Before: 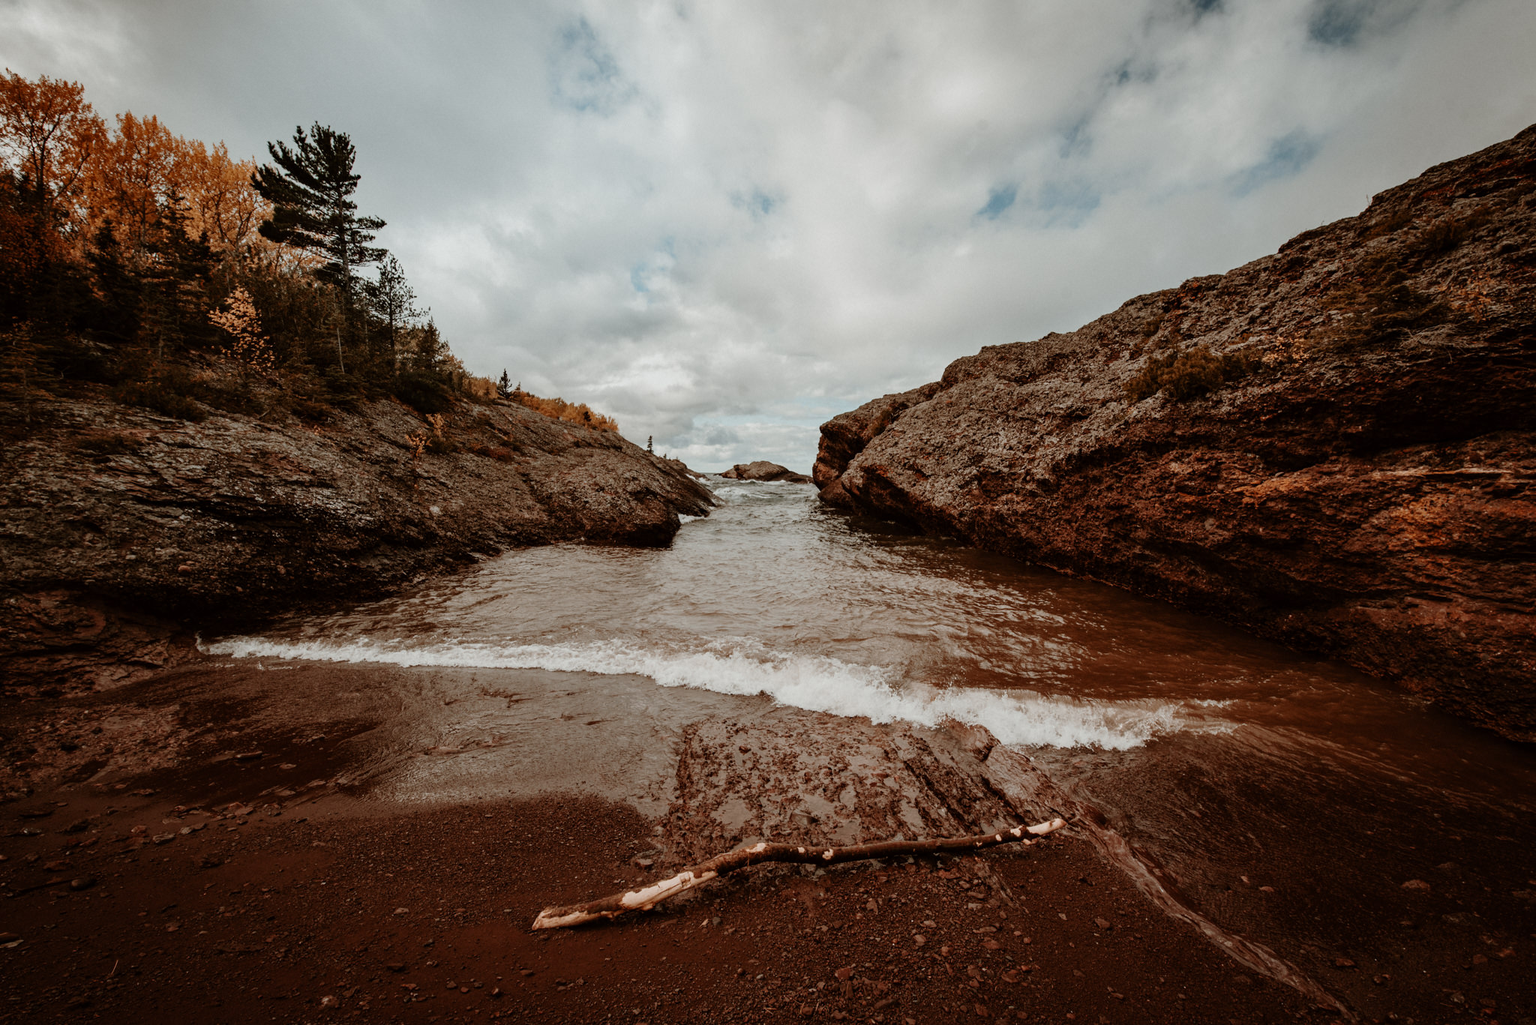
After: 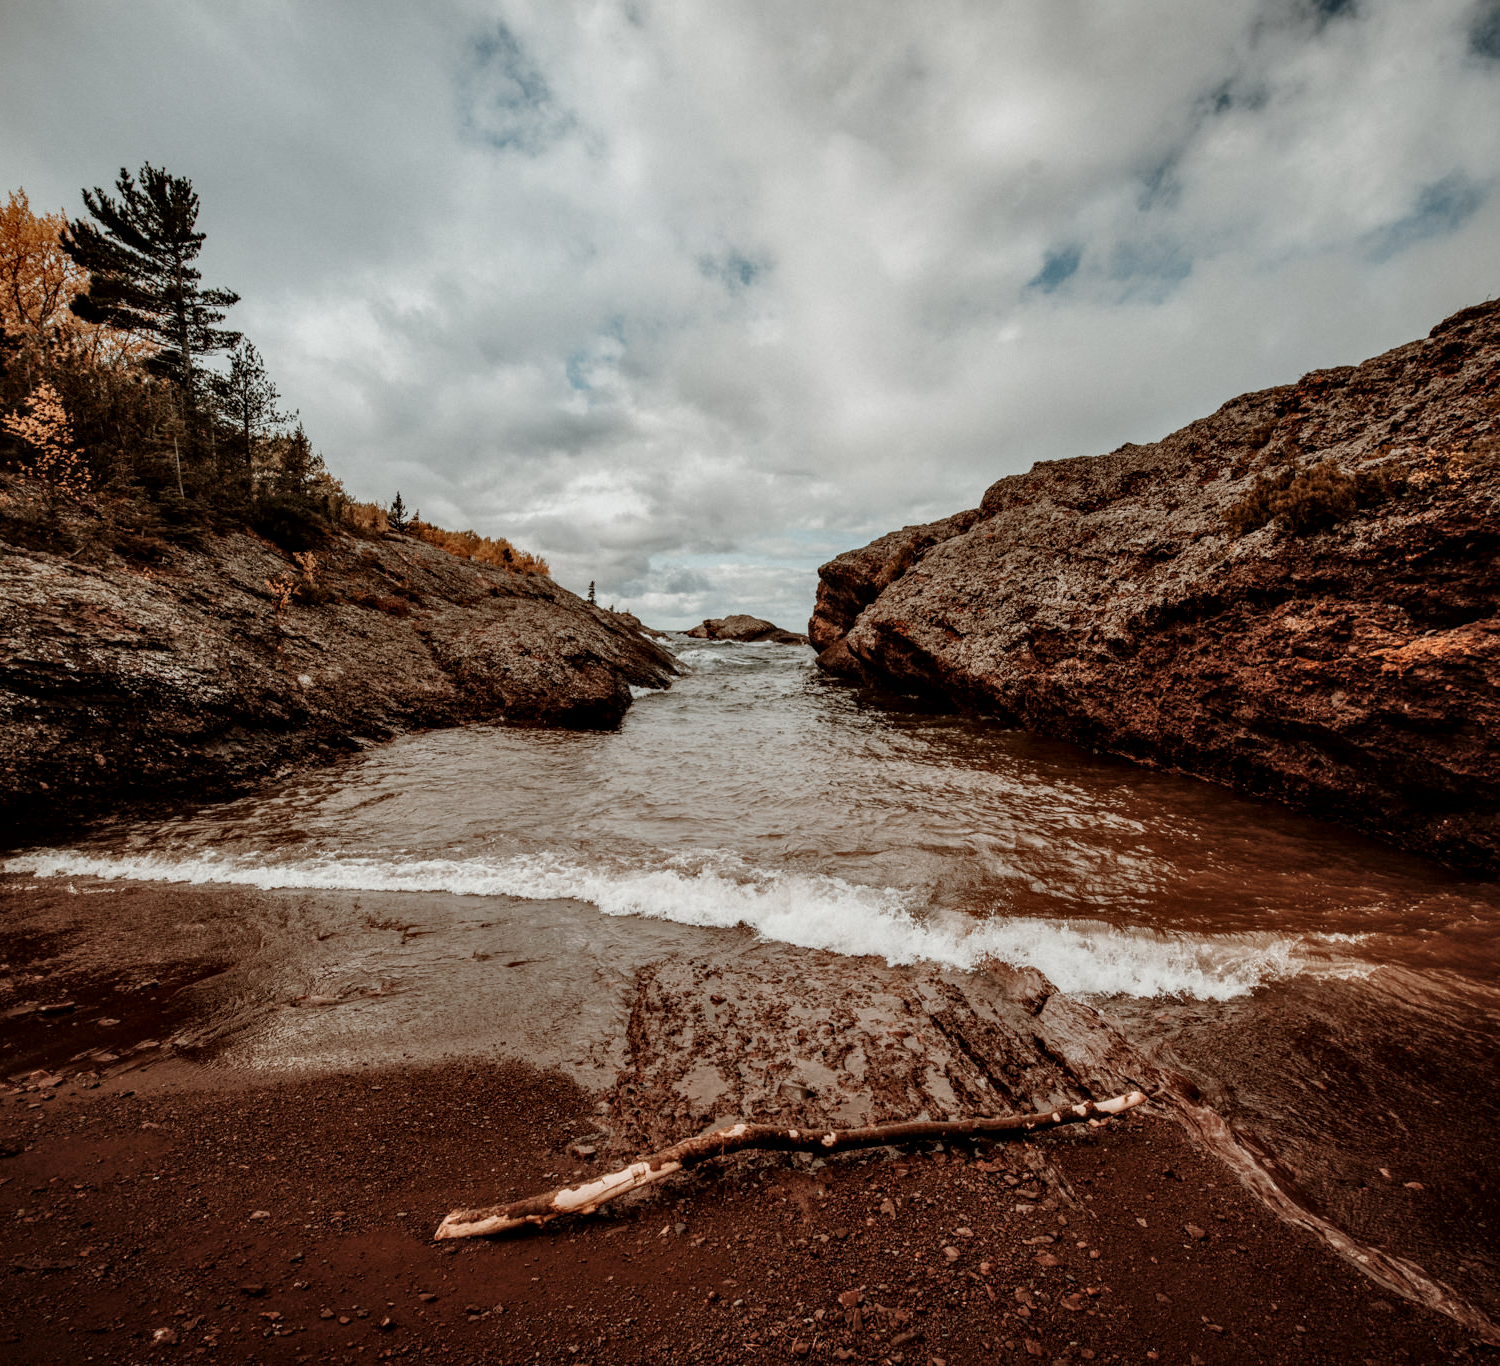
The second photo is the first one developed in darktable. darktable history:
local contrast: highlights 35%, detail 135%
shadows and highlights: shadows 32, highlights -32, soften with gaussian
crop: left 13.443%, right 13.31%
